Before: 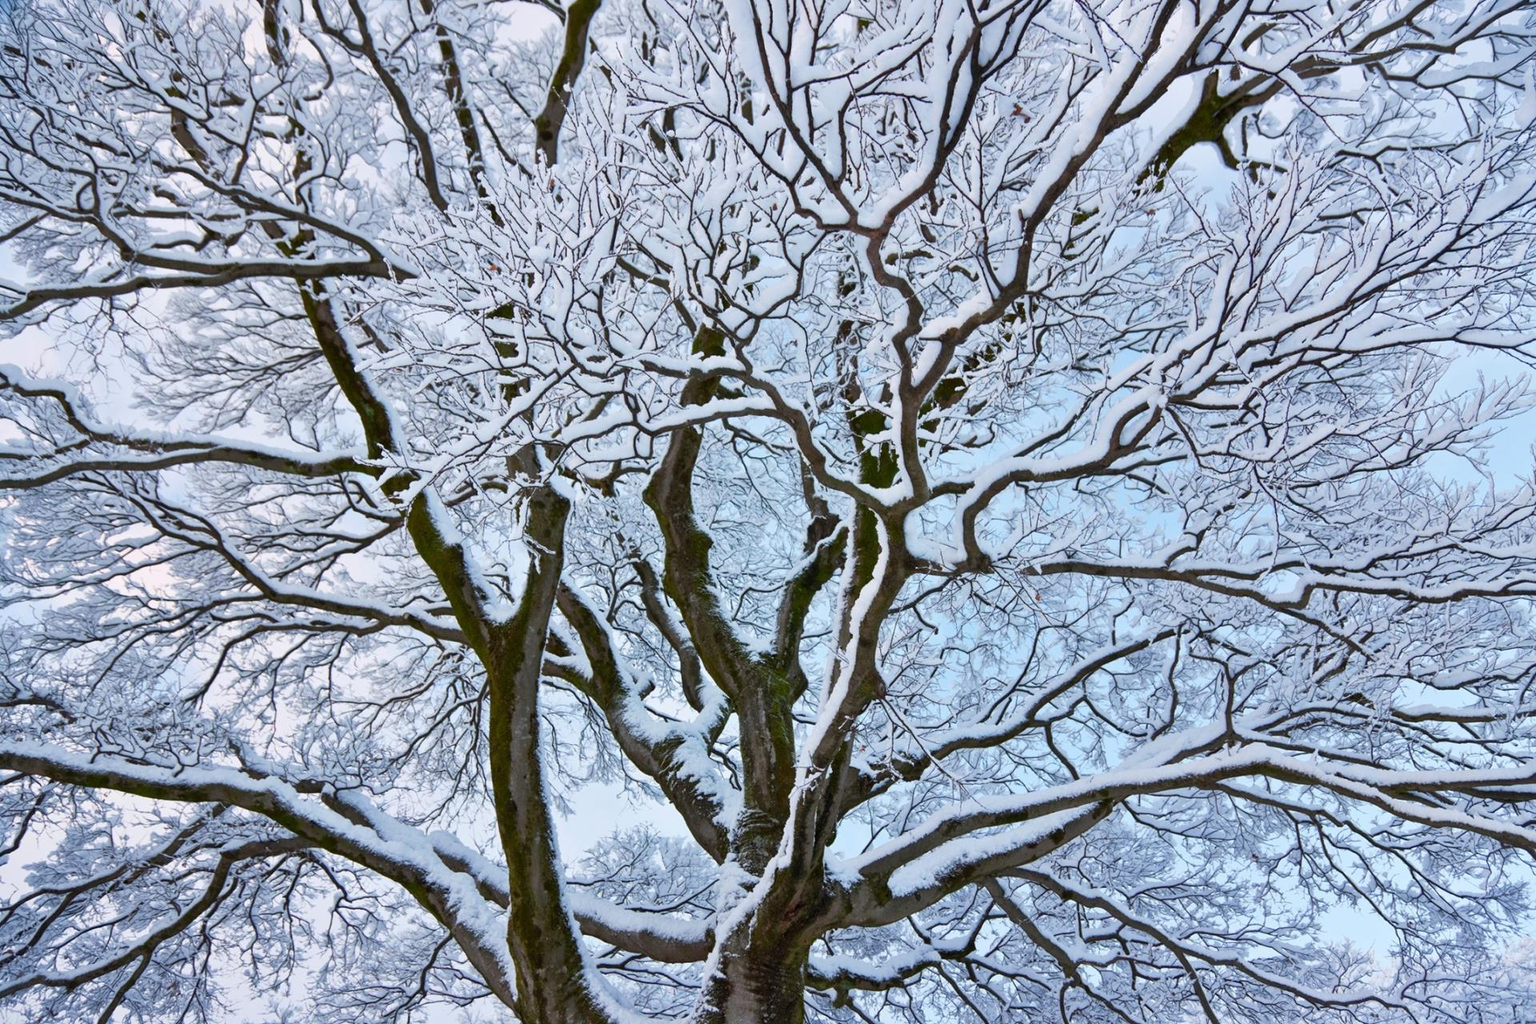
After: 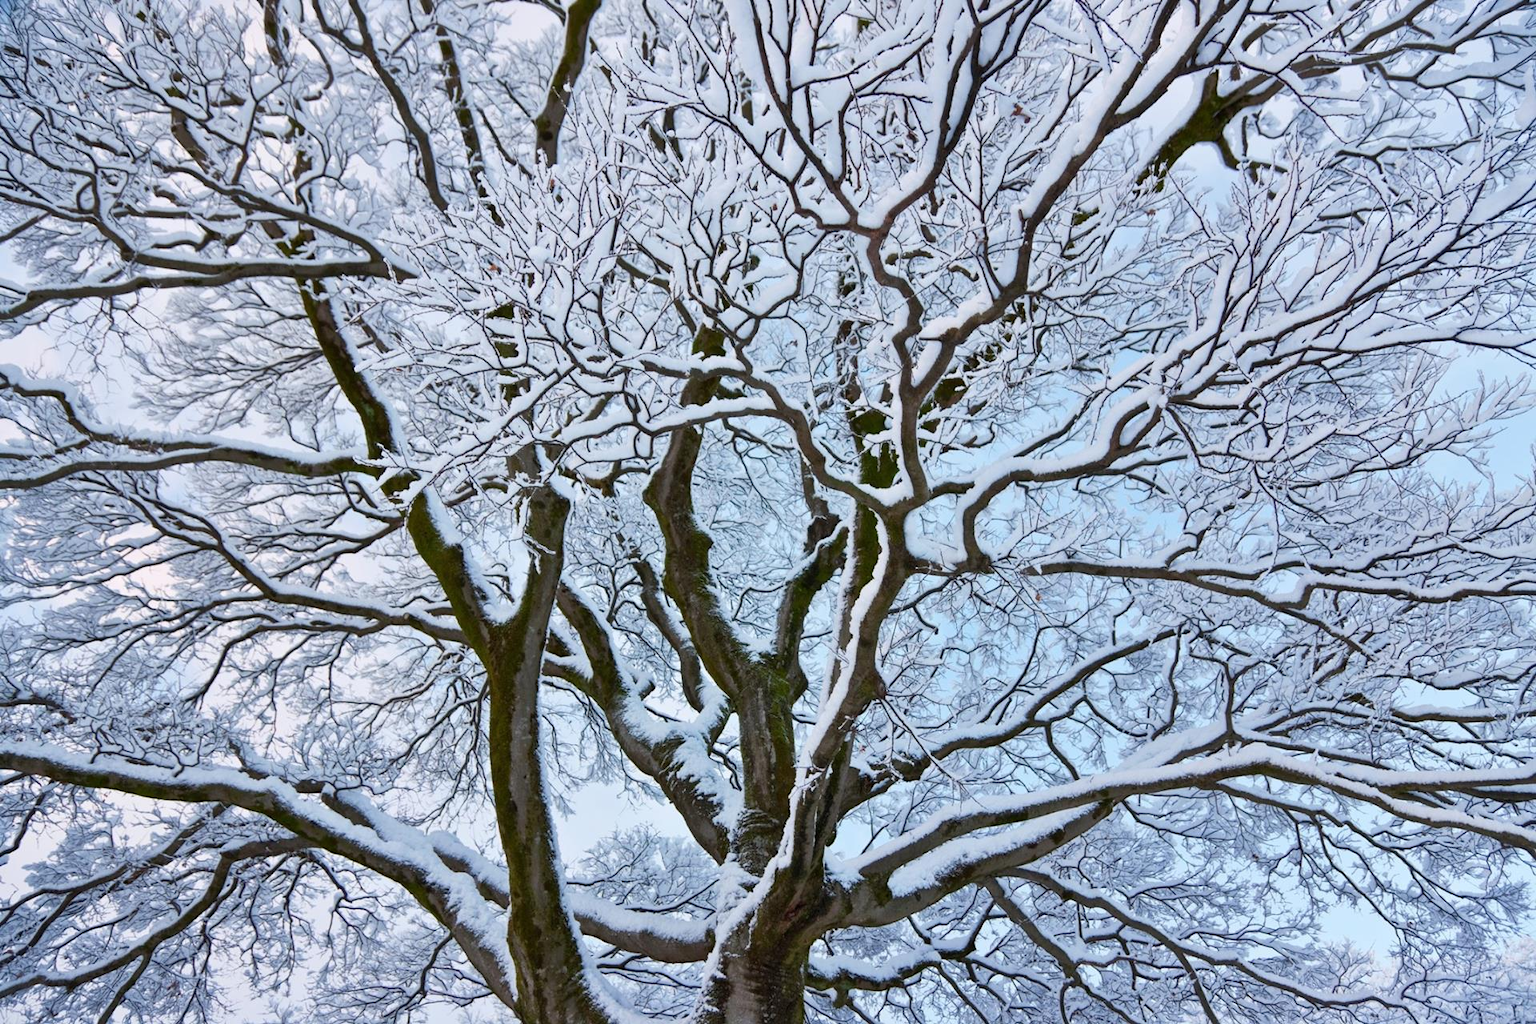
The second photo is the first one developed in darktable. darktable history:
vignetting: fall-off start 116.67%, fall-off radius 59.26%, brightness -0.31, saturation -0.056
